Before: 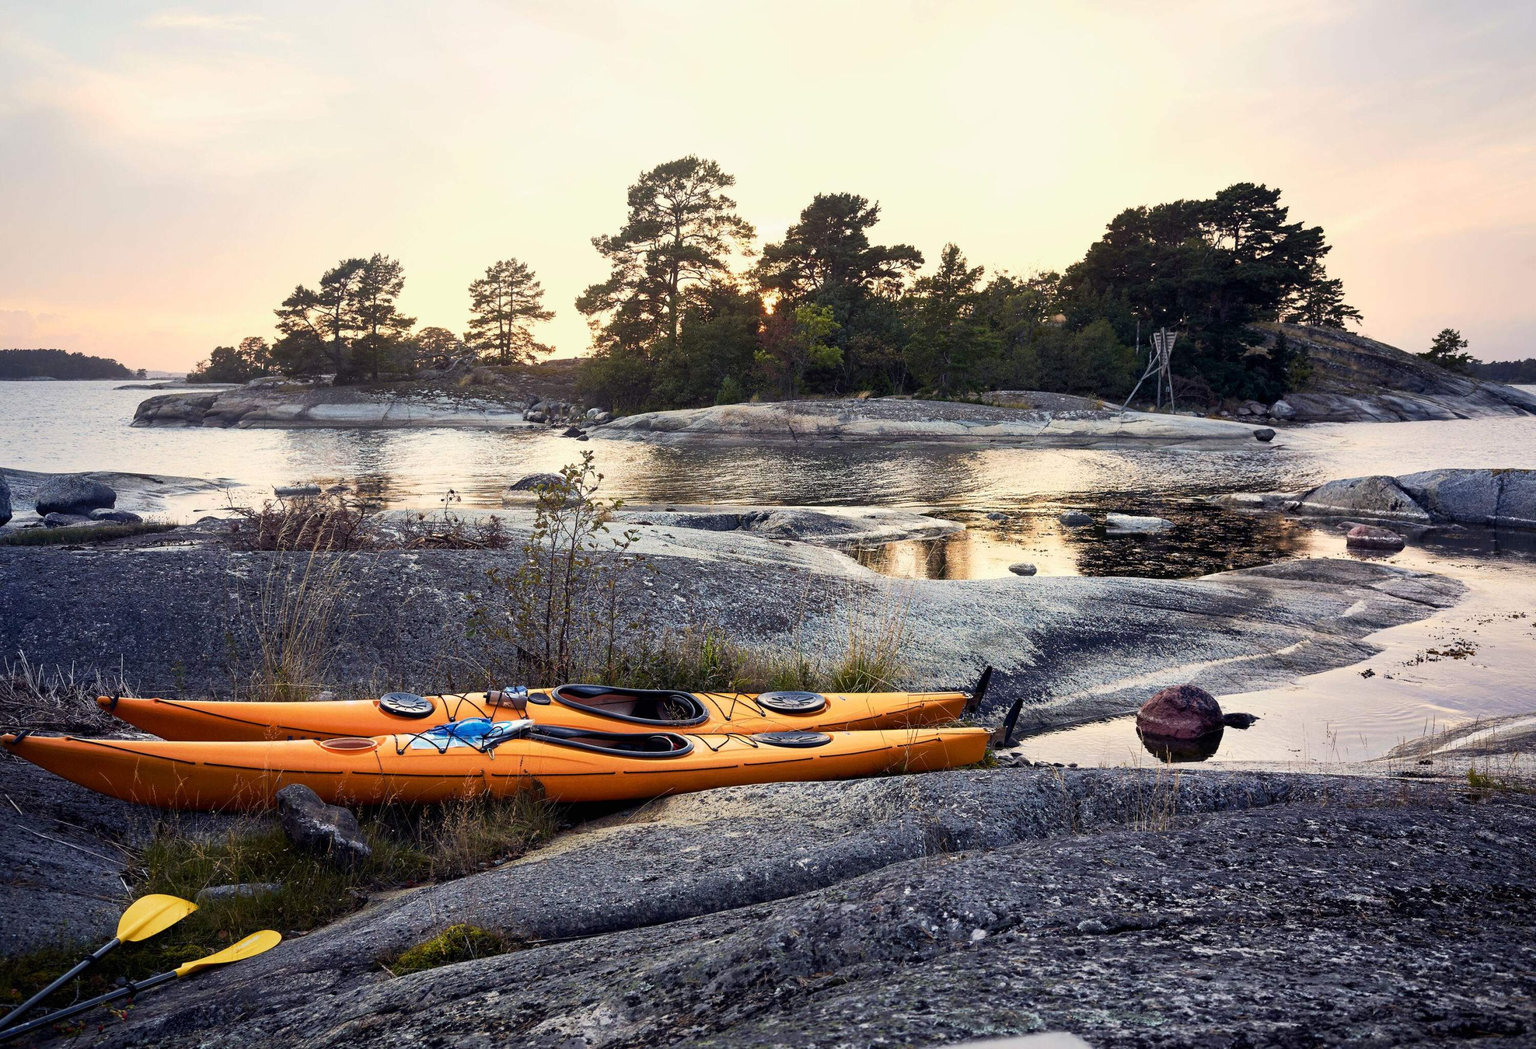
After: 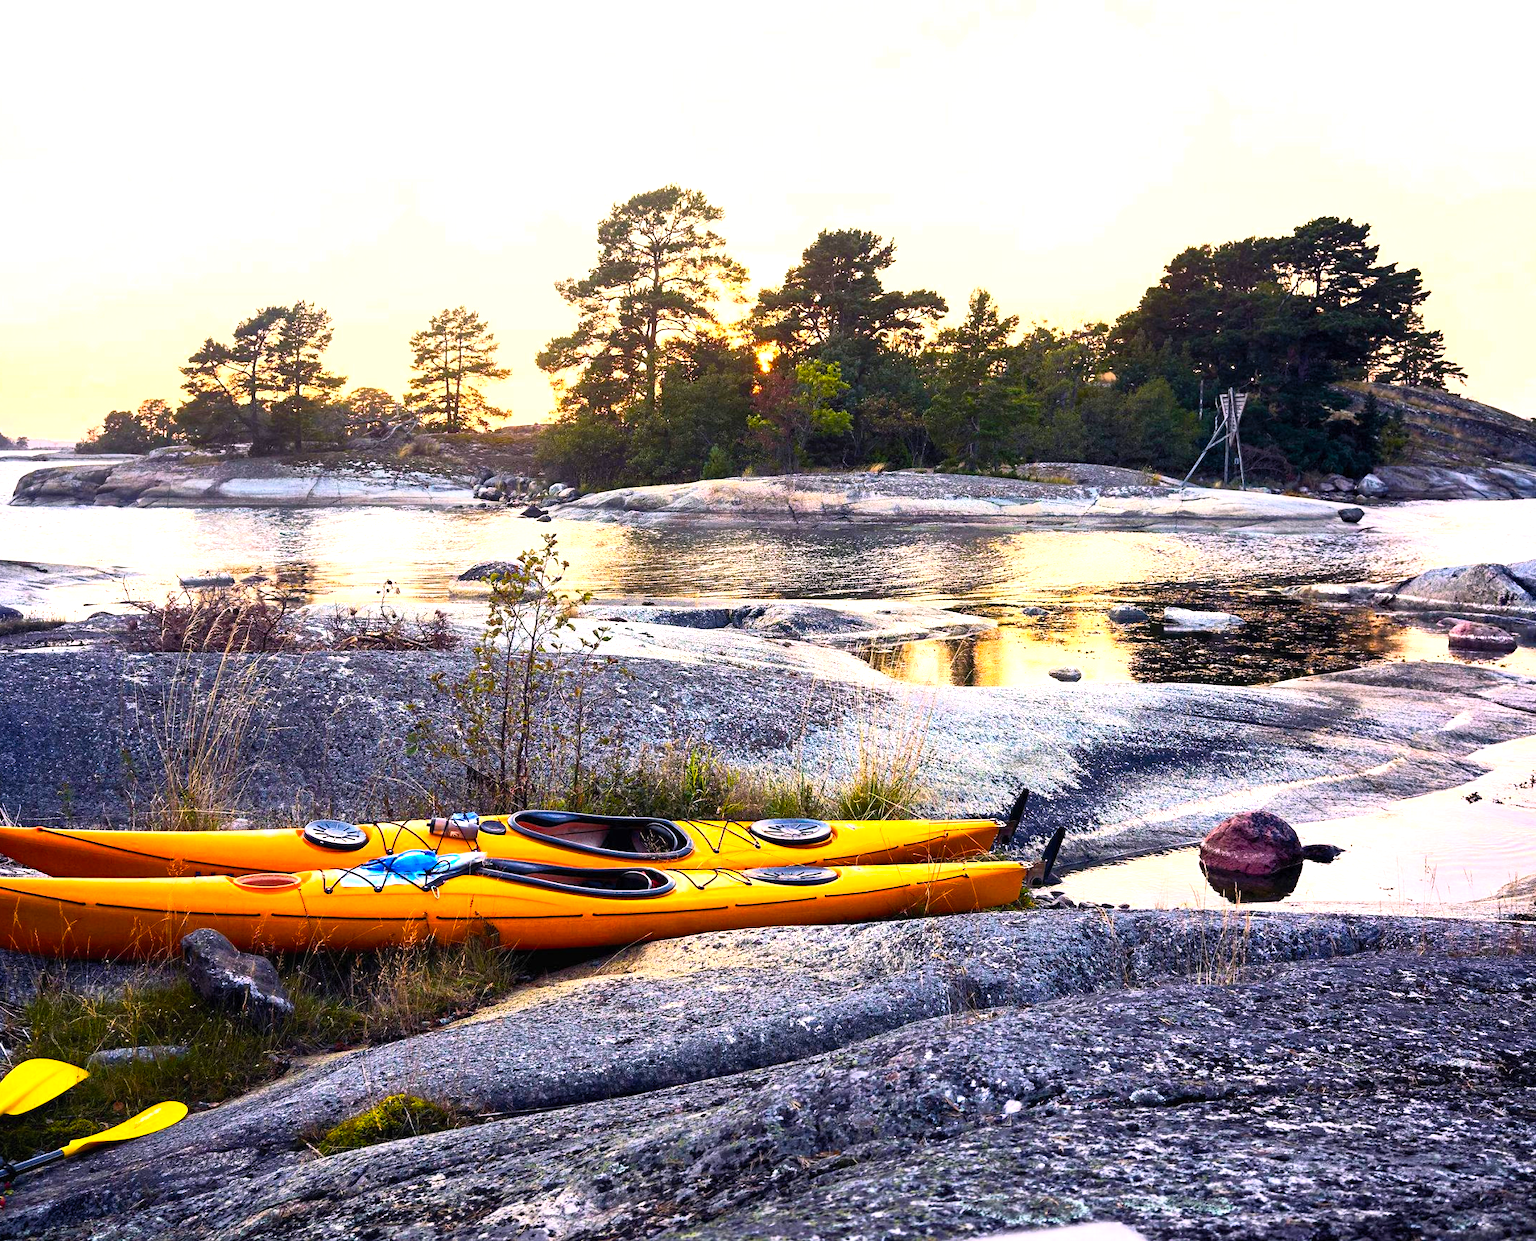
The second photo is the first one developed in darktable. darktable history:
color balance rgb: shadows lift › luminance -9.63%, power › hue 315.46°, highlights gain › chroma 1.555%, highlights gain › hue 307.56°, perceptual saturation grading › global saturation 30.867%, perceptual brilliance grading › global brilliance 12.202%, perceptual brilliance grading › highlights 14.983%, global vibrance 20%
contrast brightness saturation: contrast 0.195, brightness 0.16, saturation 0.216
crop: left 8.026%, right 7.45%
